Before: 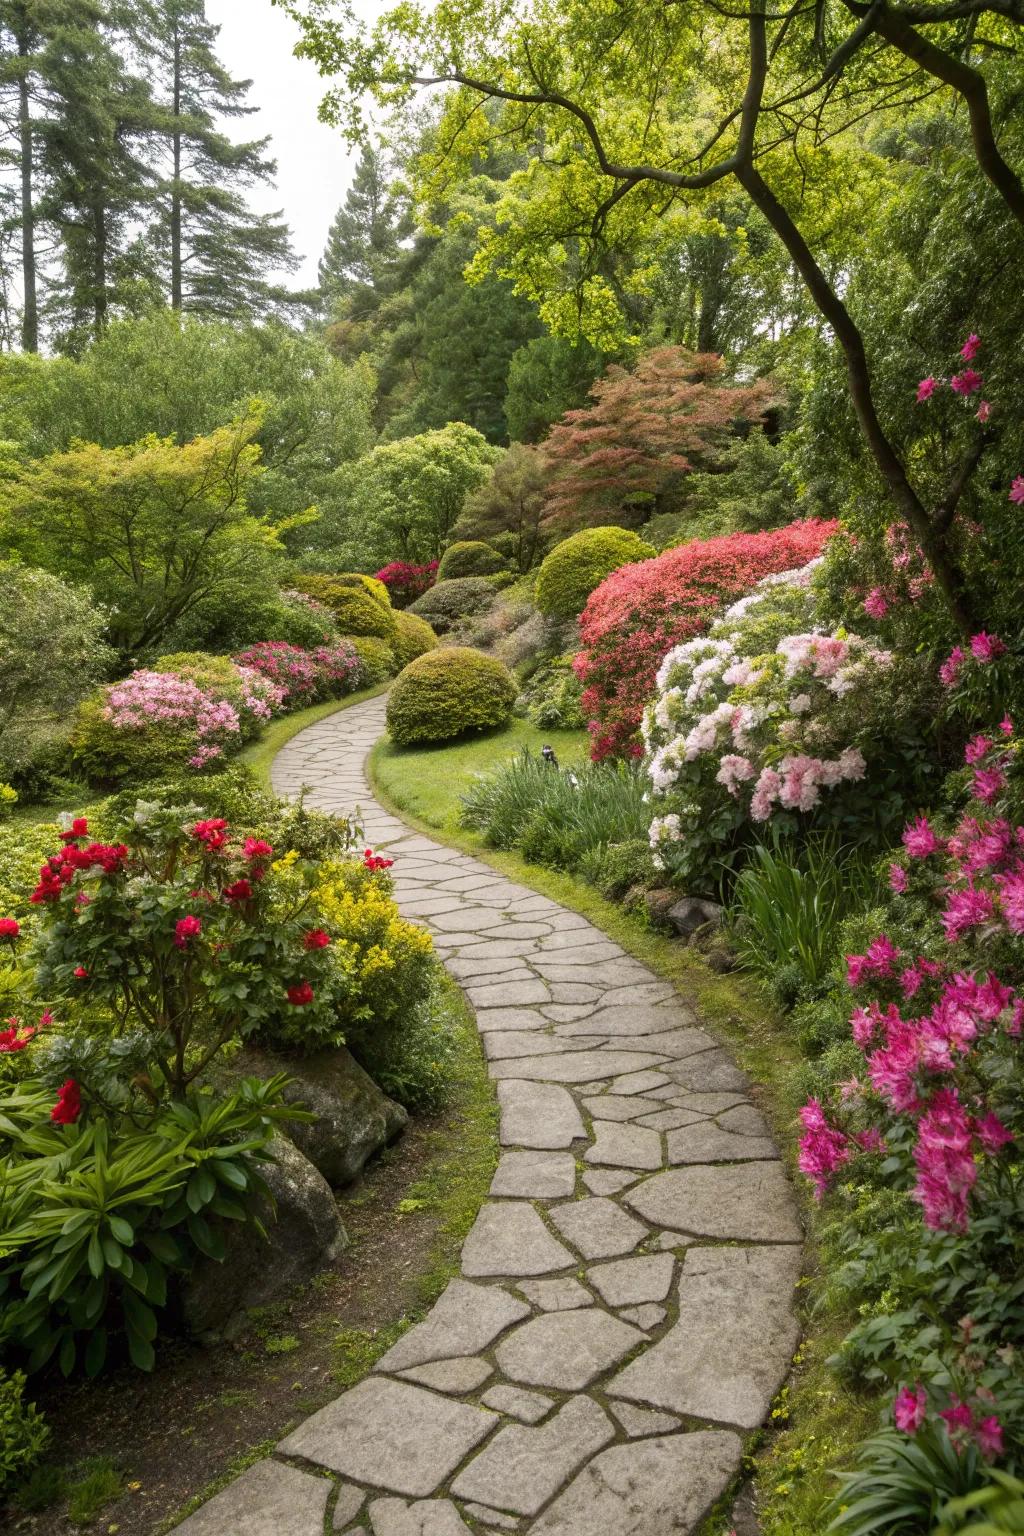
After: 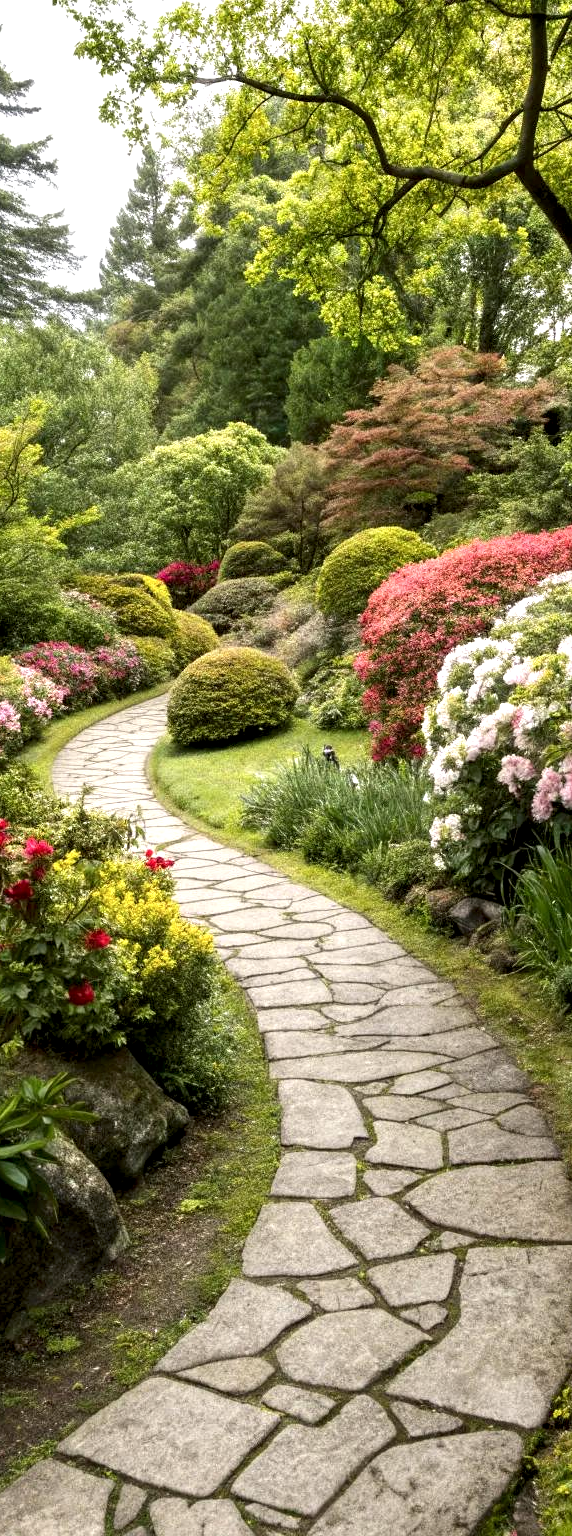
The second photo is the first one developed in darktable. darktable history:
local contrast: highlights 152%, shadows 155%, detail 140%, midtone range 0.256
crop: left 21.417%, right 22.679%
exposure: exposure 0.298 EV, compensate highlight preservation false
